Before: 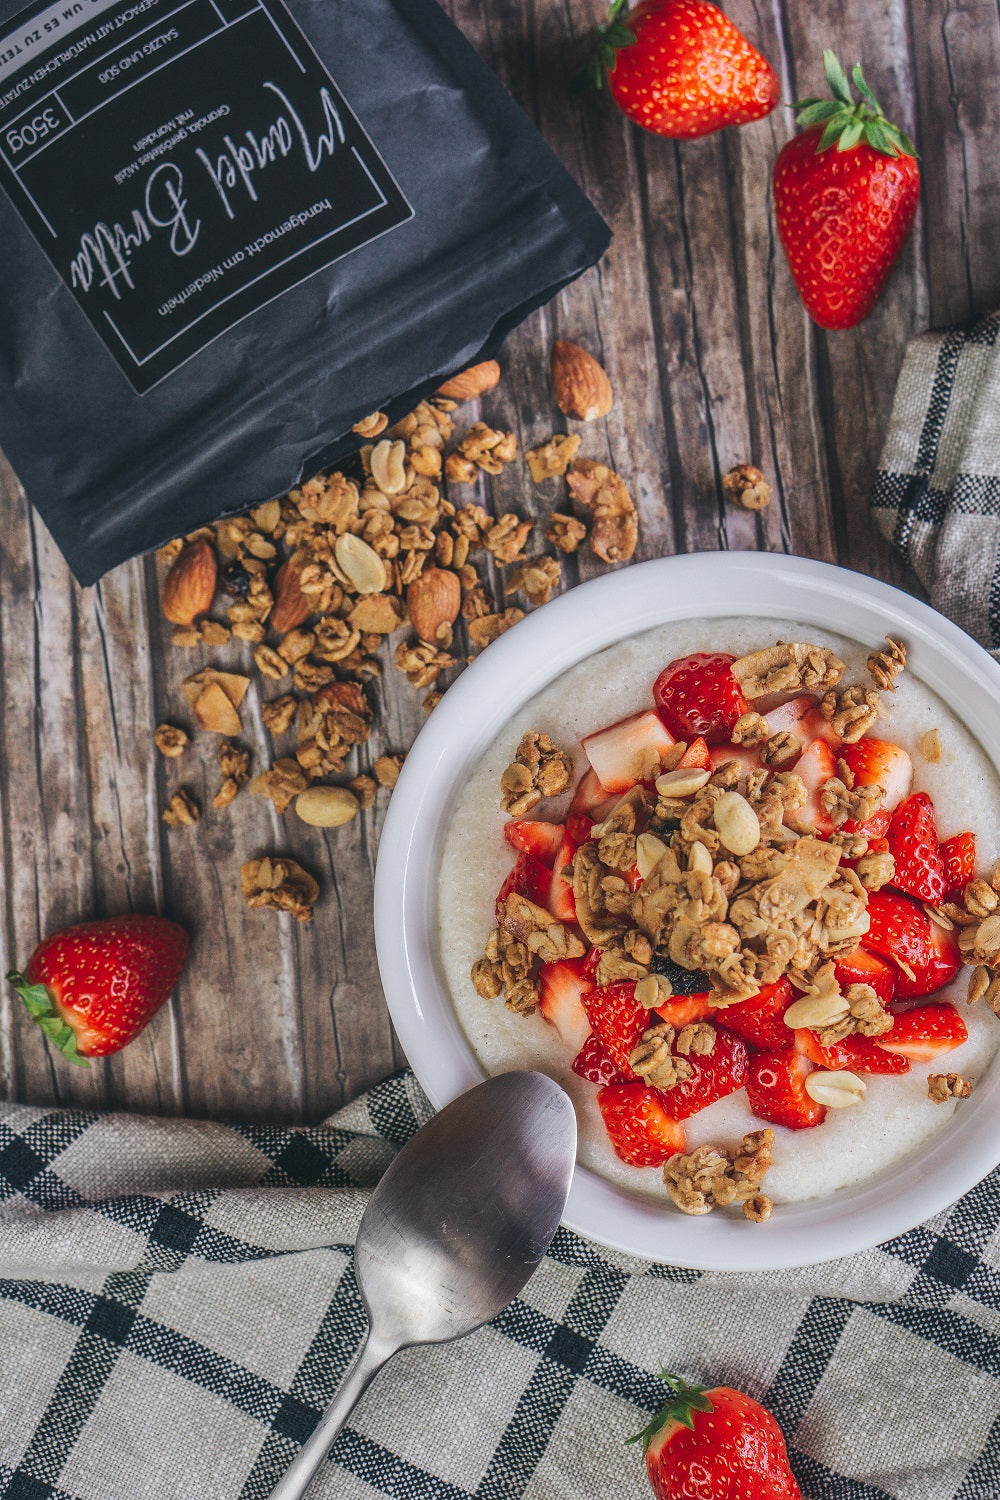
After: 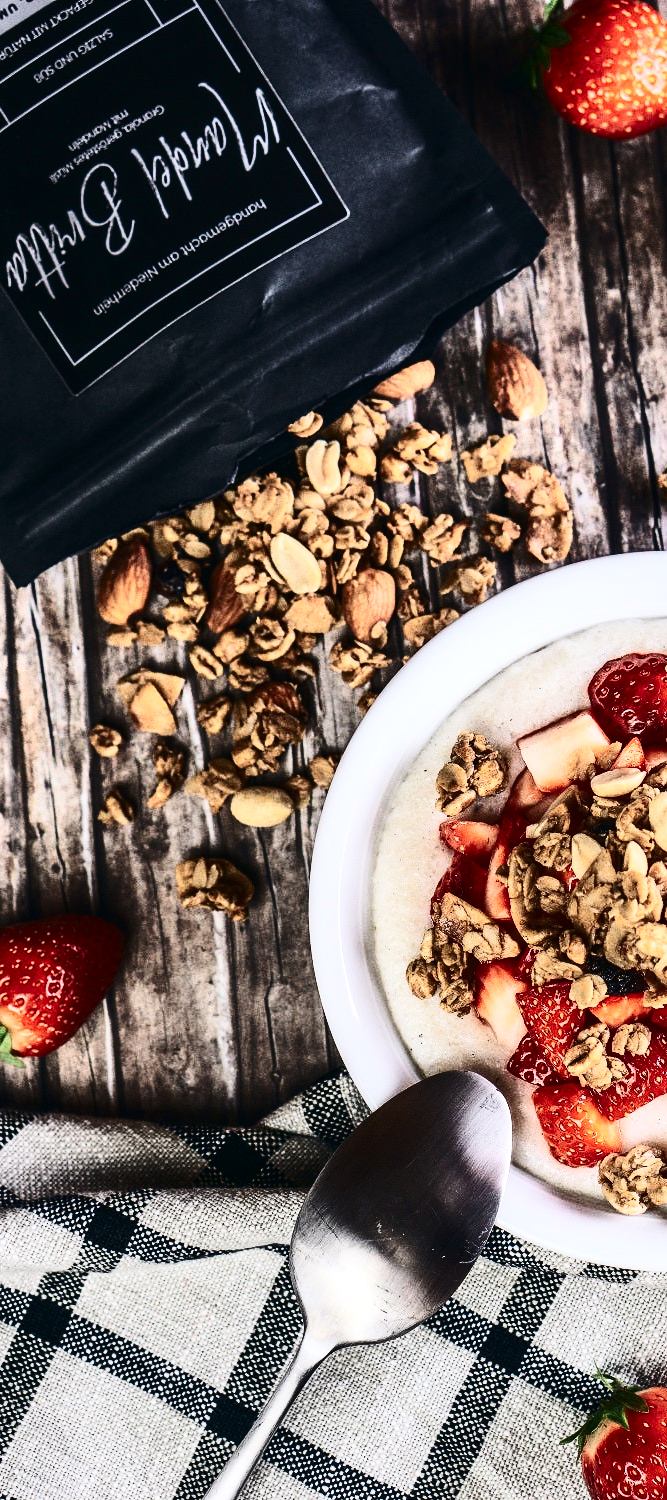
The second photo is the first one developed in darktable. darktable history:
crop and rotate: left 6.519%, right 26.744%
exposure: compensate exposure bias true, compensate highlight preservation false
tone equalizer: -8 EV -0.383 EV, -7 EV -0.39 EV, -6 EV -0.318 EV, -5 EV -0.219 EV, -3 EV 0.246 EV, -2 EV 0.332 EV, -1 EV 0.399 EV, +0 EV 0.389 EV, edges refinement/feathering 500, mask exposure compensation -1.57 EV, preserve details no
contrast brightness saturation: contrast 0.508, saturation -0.085
